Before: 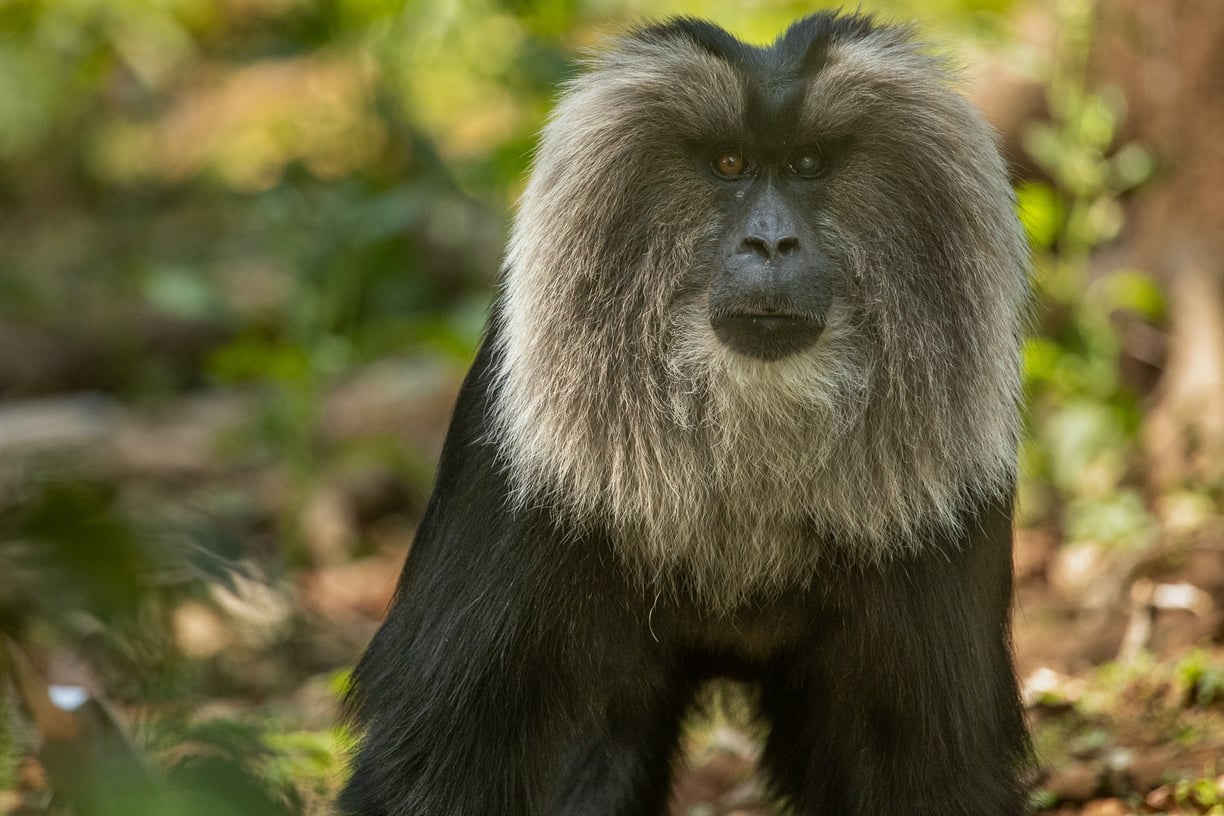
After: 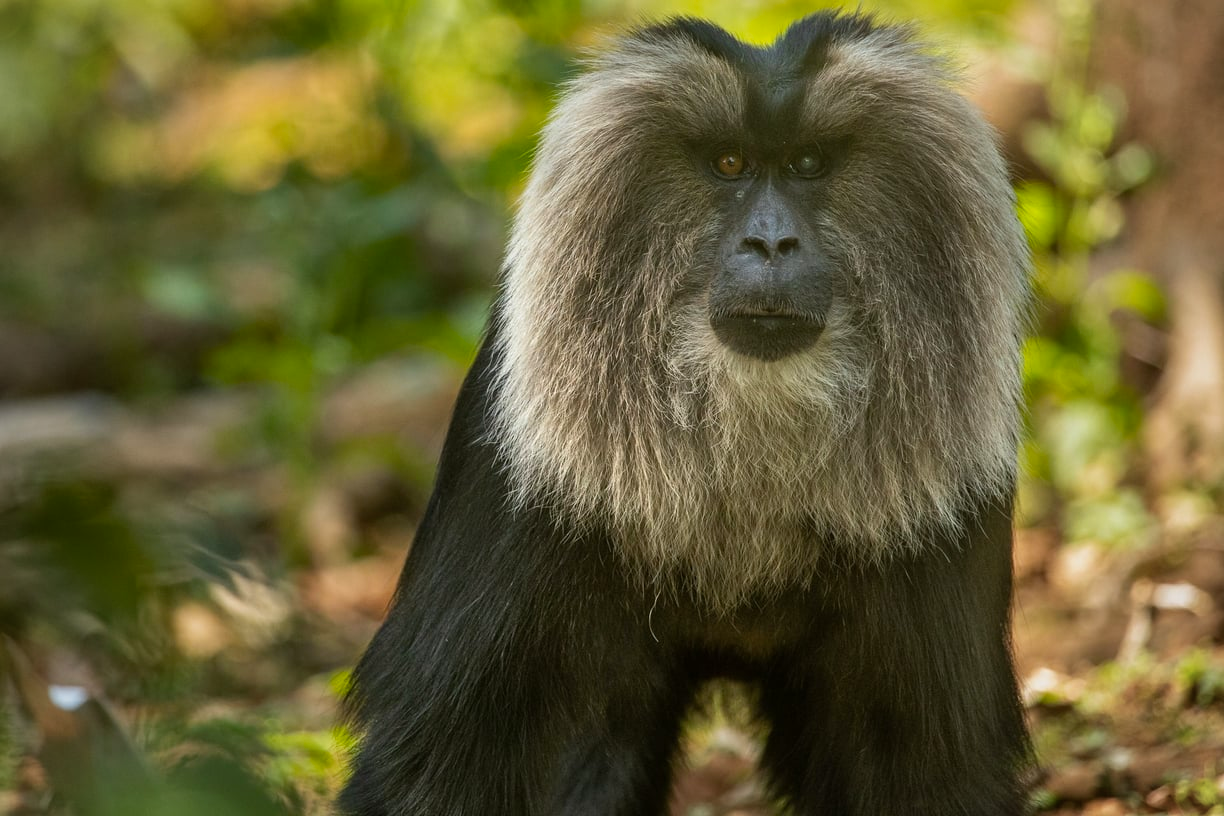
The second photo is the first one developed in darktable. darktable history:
color balance rgb: shadows lift › chroma 0.687%, shadows lift › hue 113.27°, linear chroma grading › global chroma 14.587%, perceptual saturation grading › global saturation 0.624%
vignetting: fall-off radius 92.89%, brightness -0.34
